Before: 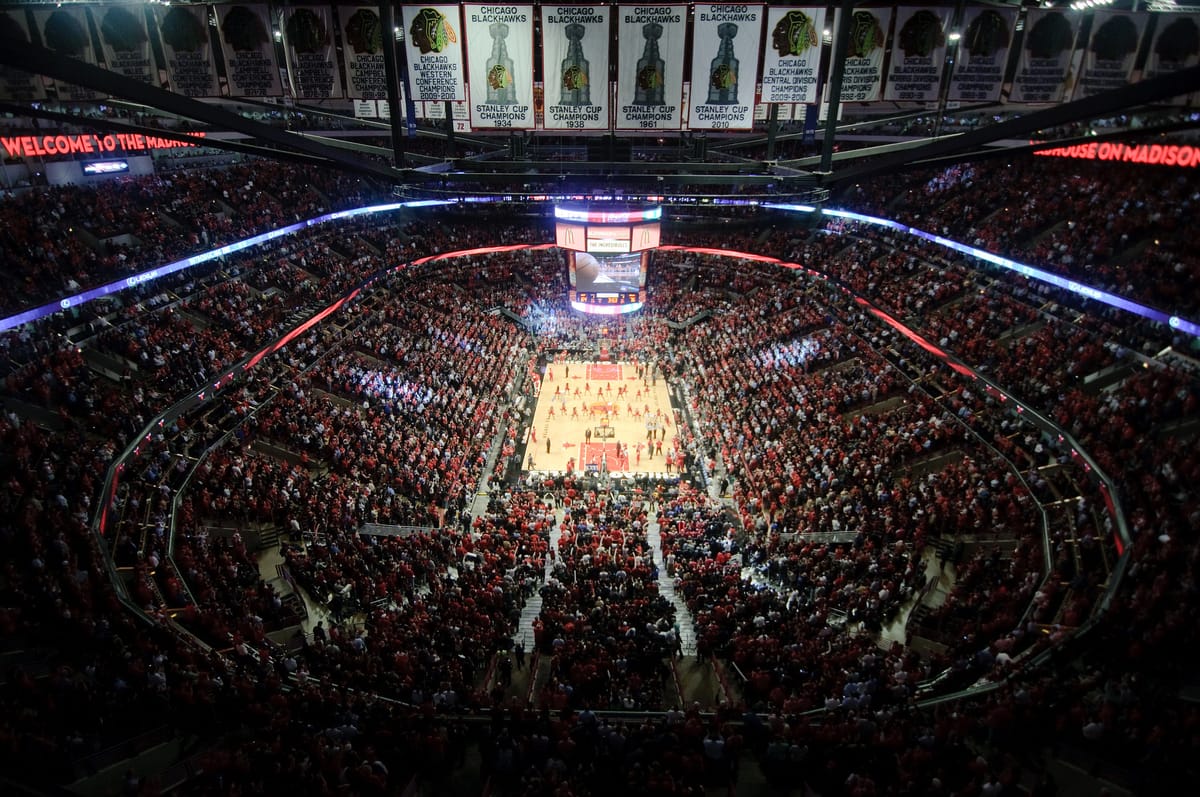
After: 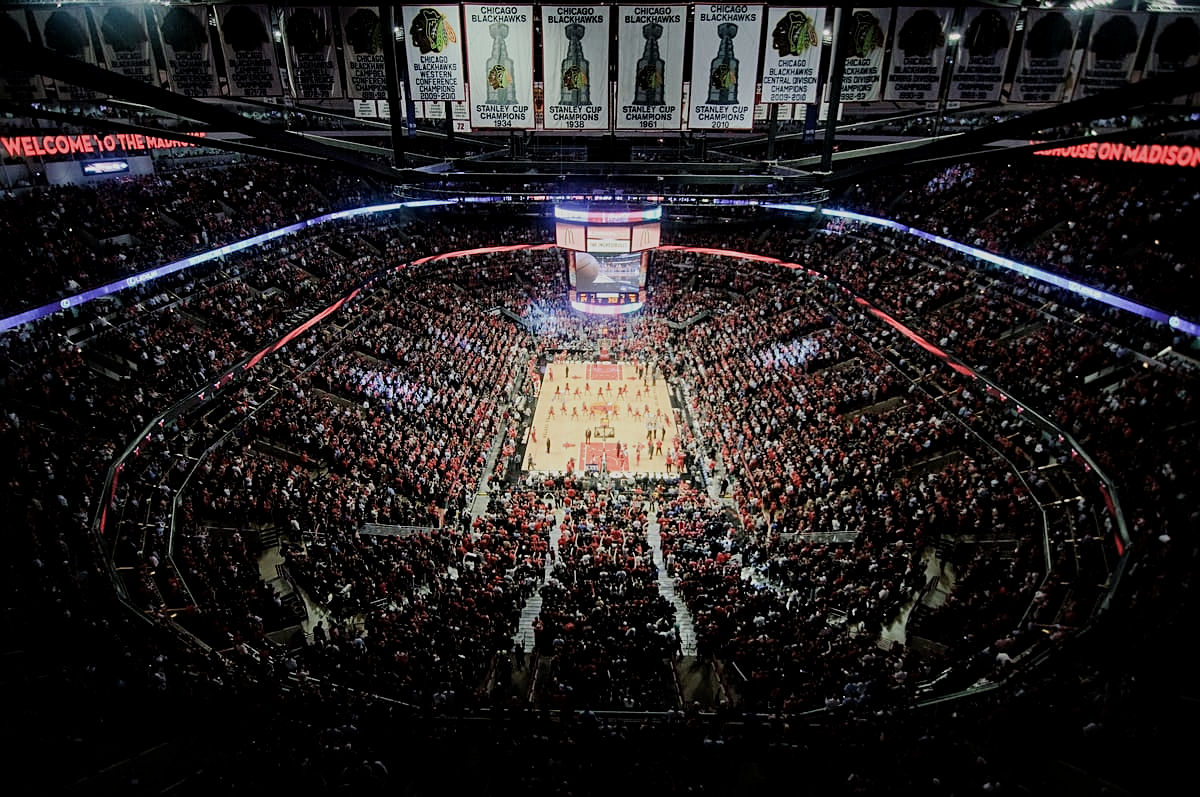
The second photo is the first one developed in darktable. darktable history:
filmic rgb: black relative exposure -7.65 EV, white relative exposure 4.56 EV, hardness 3.61
local contrast: highlights 100%, shadows 100%, detail 120%, midtone range 0.2
sharpen: on, module defaults
